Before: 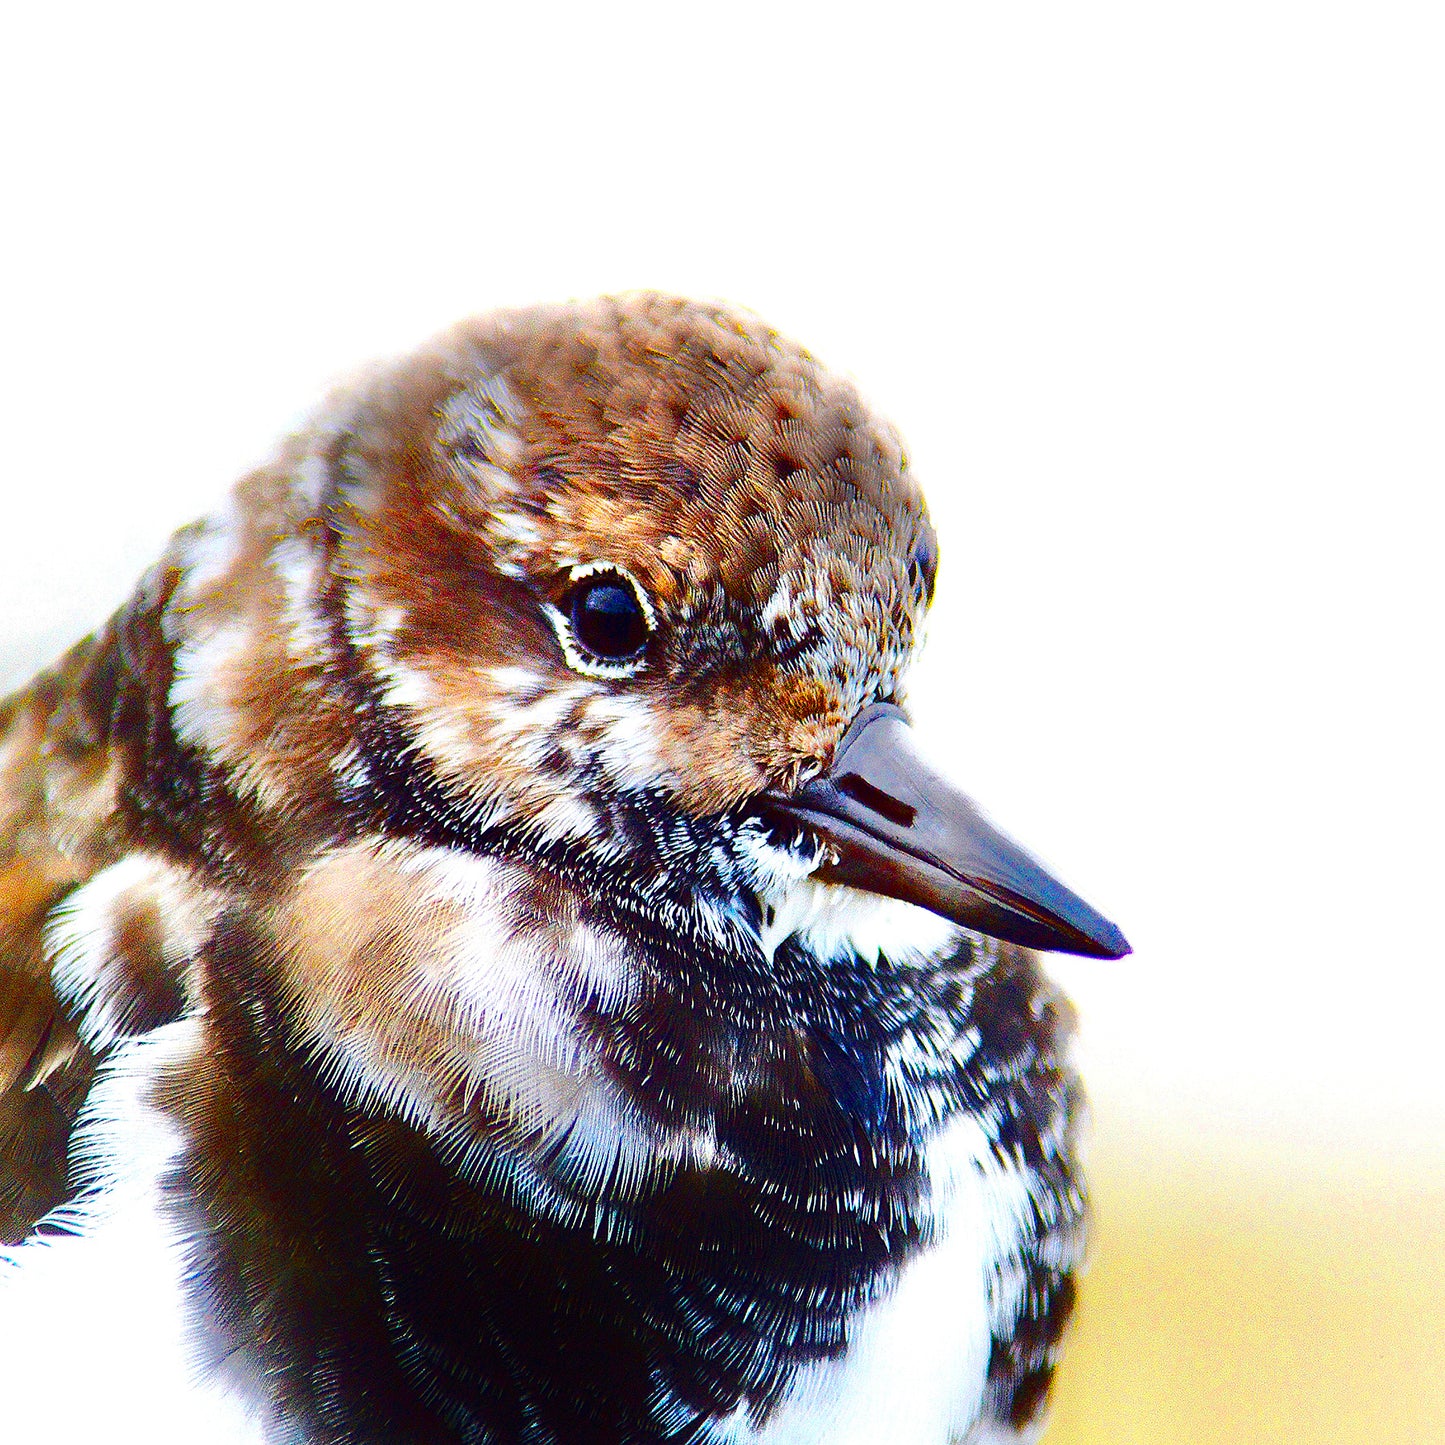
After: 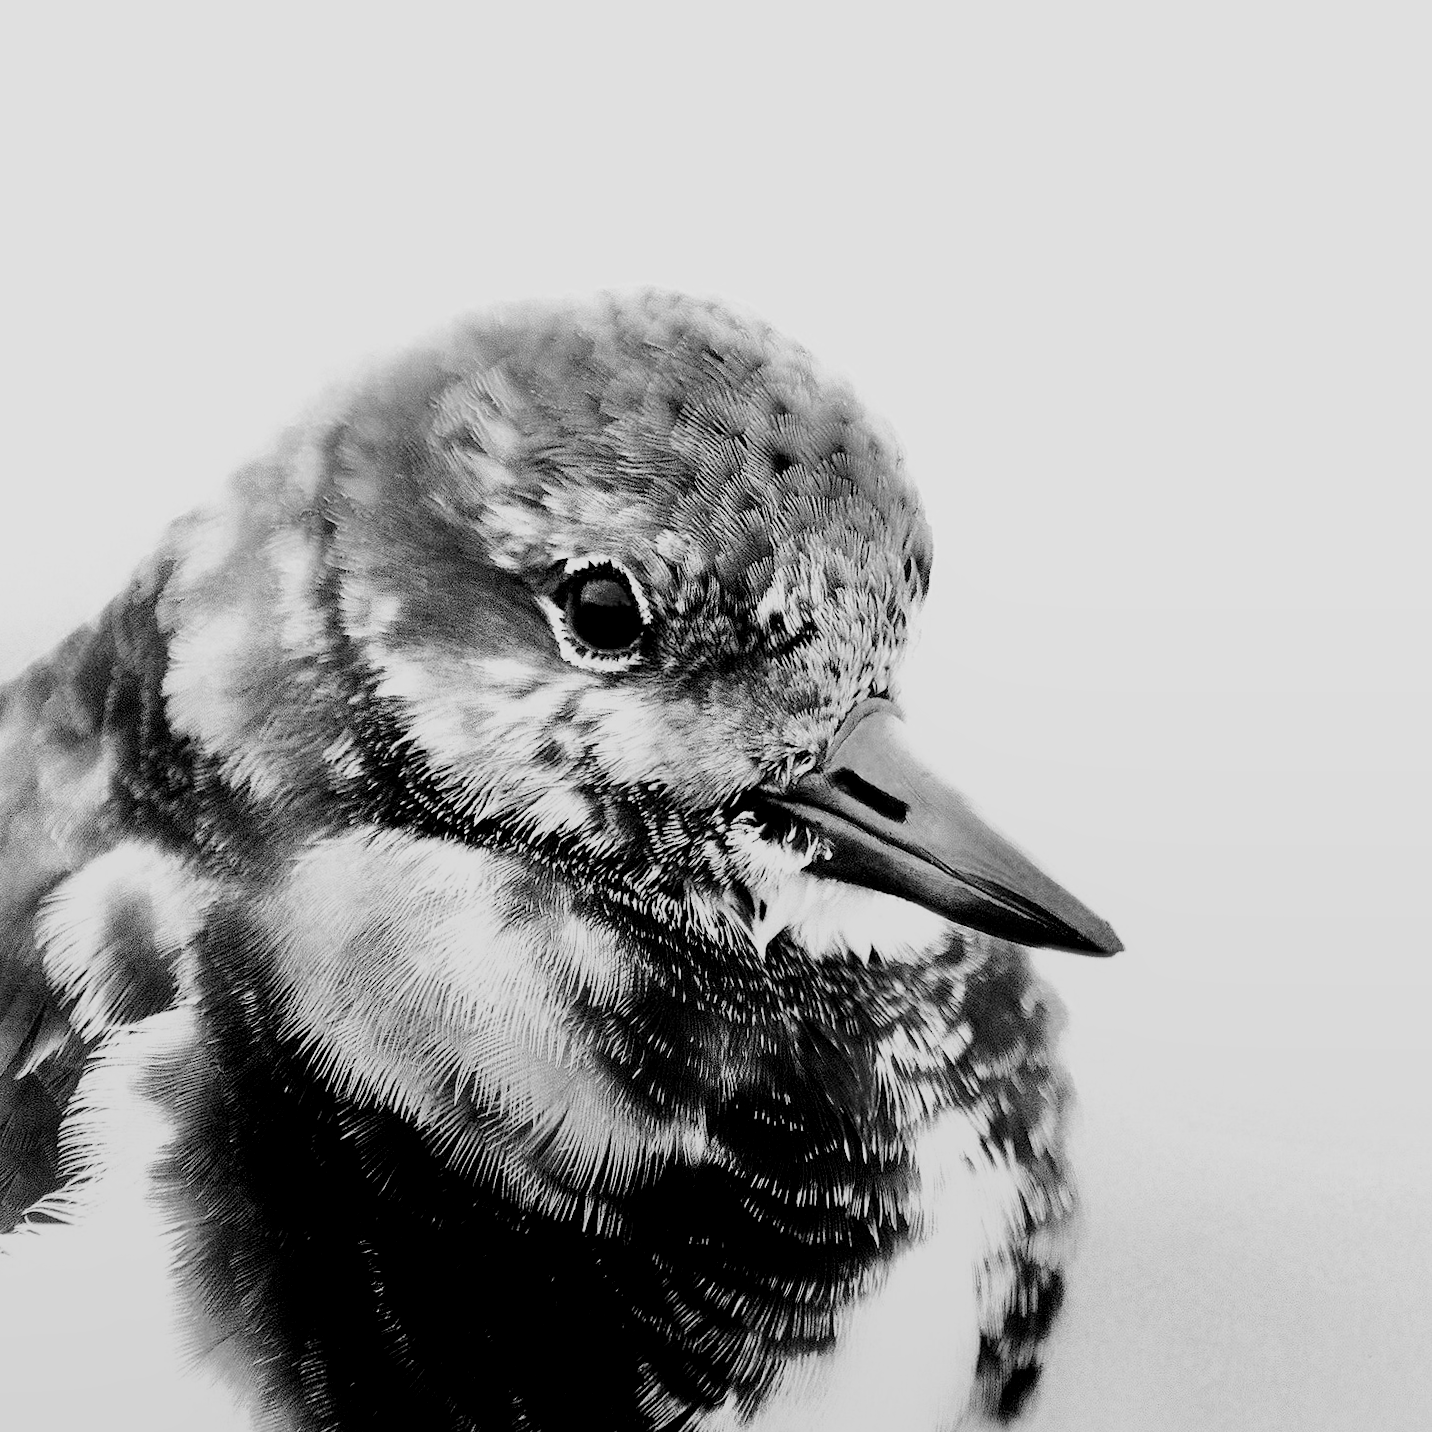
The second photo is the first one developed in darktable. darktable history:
filmic rgb: black relative exposure -11.88 EV, white relative exposure 5.43 EV, threshold 3 EV, hardness 4.49, latitude 50%, contrast 1.14, color science v5 (2021), contrast in shadows safe, contrast in highlights safe, enable highlight reconstruction true
color balance: mode lift, gamma, gain (sRGB), lift [0.997, 0.979, 1.021, 1.011], gamma [1, 1.084, 0.916, 0.998], gain [1, 0.87, 1.13, 1.101], contrast 4.55%, contrast fulcrum 38.24%, output saturation 104.09%
rgb levels: preserve colors sum RGB, levels [[0.038, 0.433, 0.934], [0, 0.5, 1], [0, 0.5, 1]]
contrast equalizer: octaves 7, y [[0.6 ×6], [0.55 ×6], [0 ×6], [0 ×6], [0 ×6]], mix -0.2
crop and rotate: angle -0.5°
monochrome: on, module defaults
graduated density: rotation -180°, offset 27.42
